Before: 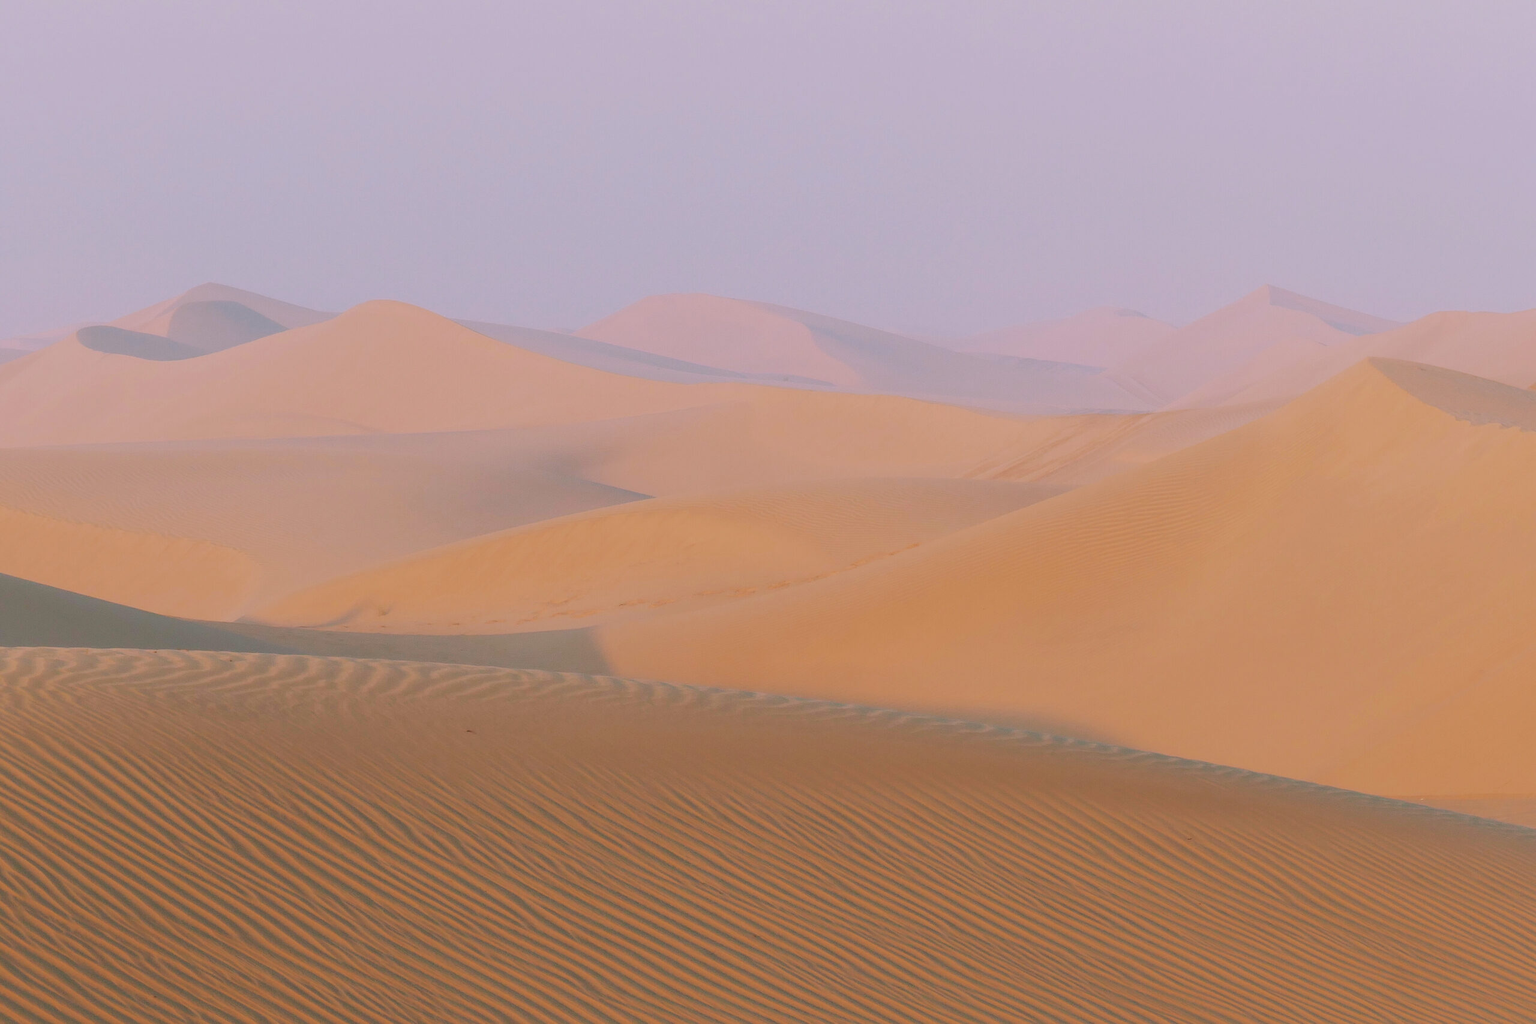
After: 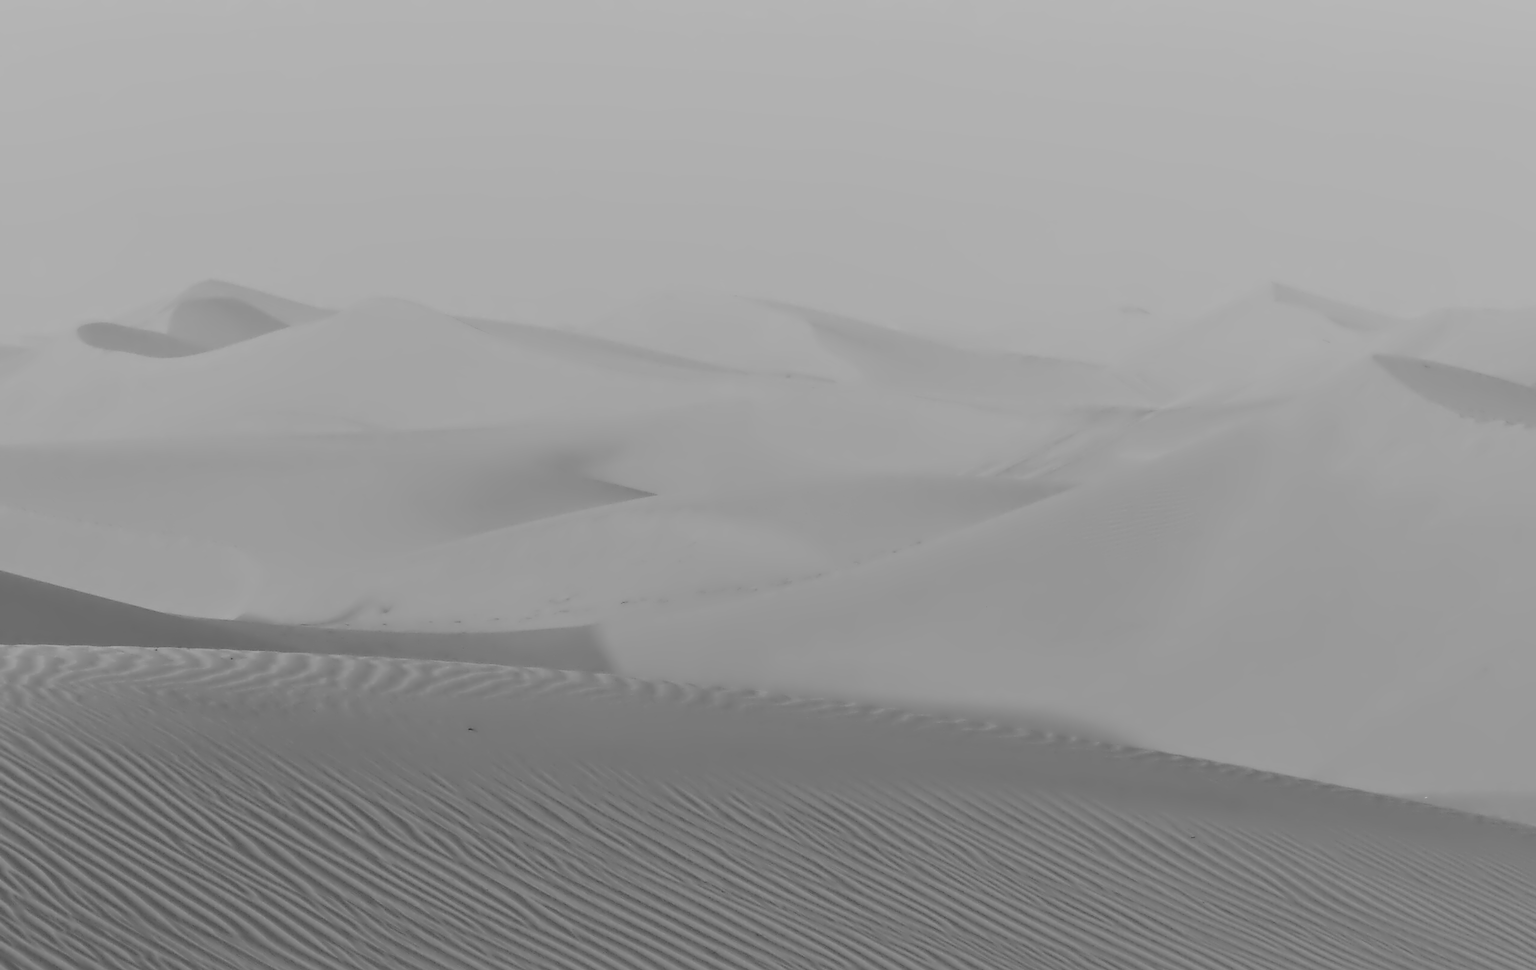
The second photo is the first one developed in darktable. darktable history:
contrast equalizer: octaves 7, y [[0.5, 0.542, 0.583, 0.625, 0.667, 0.708], [0.5 ×6], [0.5 ×6], [0, 0.033, 0.067, 0.1, 0.133, 0.167], [0, 0.05, 0.1, 0.15, 0.2, 0.25]]
color correction: highlights a* -5.94, highlights b* 11.19
monochrome: a 32, b 64, size 2.3
crop: top 0.448%, right 0.264%, bottom 5.045%
